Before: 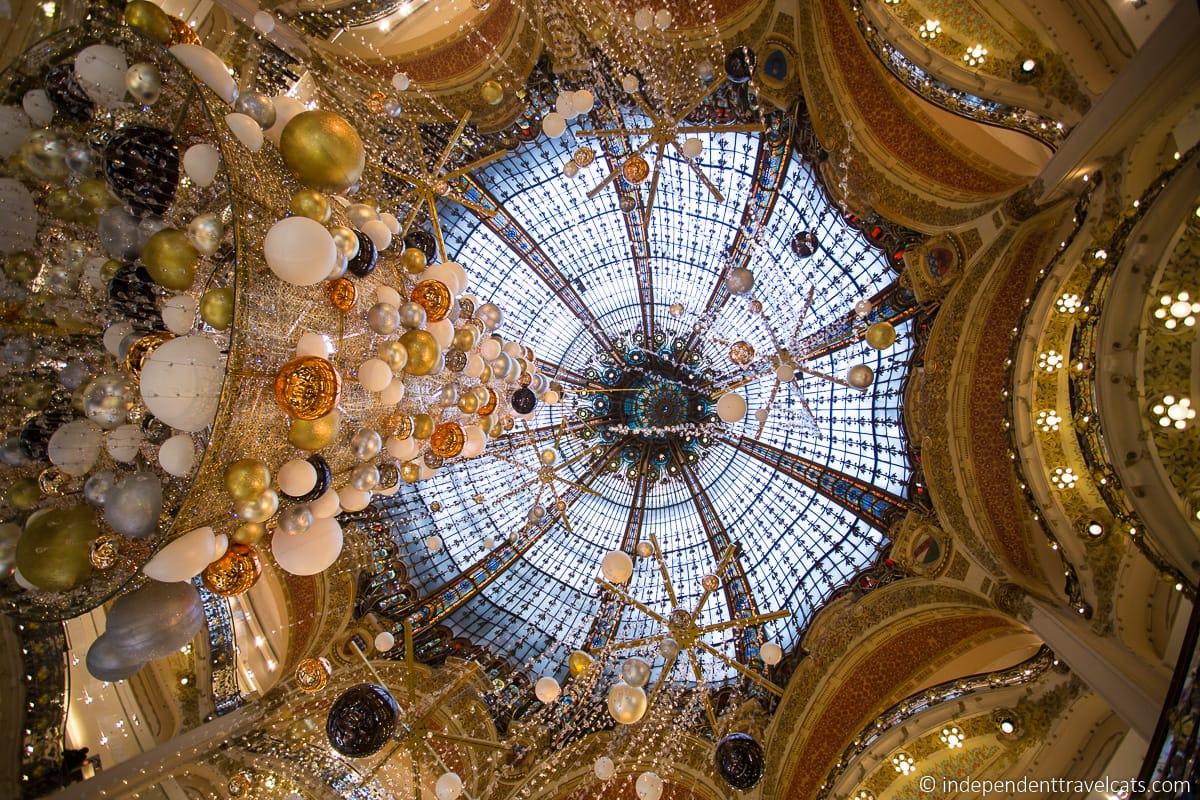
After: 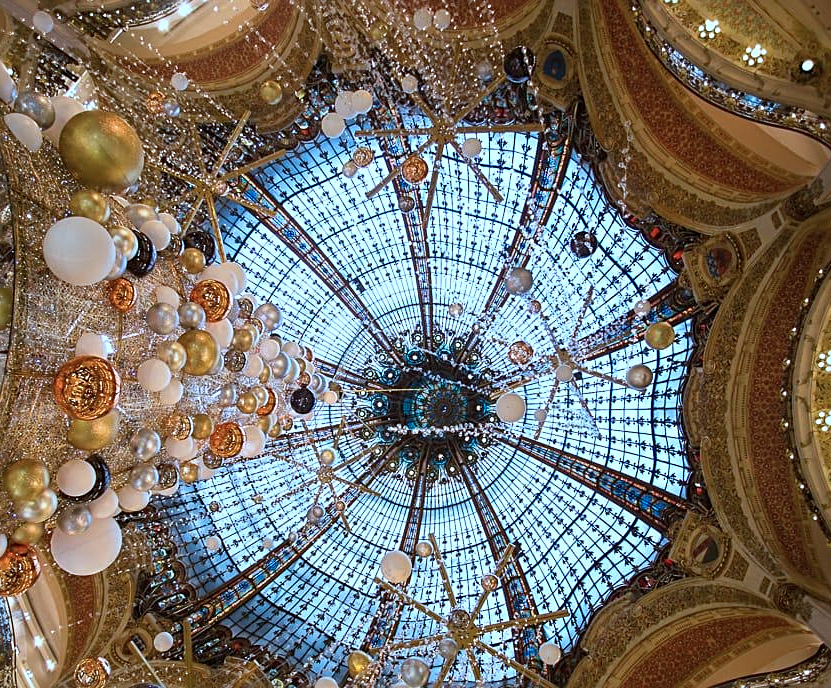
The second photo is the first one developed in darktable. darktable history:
color correction: highlights a* -9.35, highlights b* -23.15
crop: left 18.479%, right 12.2%, bottom 13.971%
sharpen: radius 2.167, amount 0.381, threshold 0
